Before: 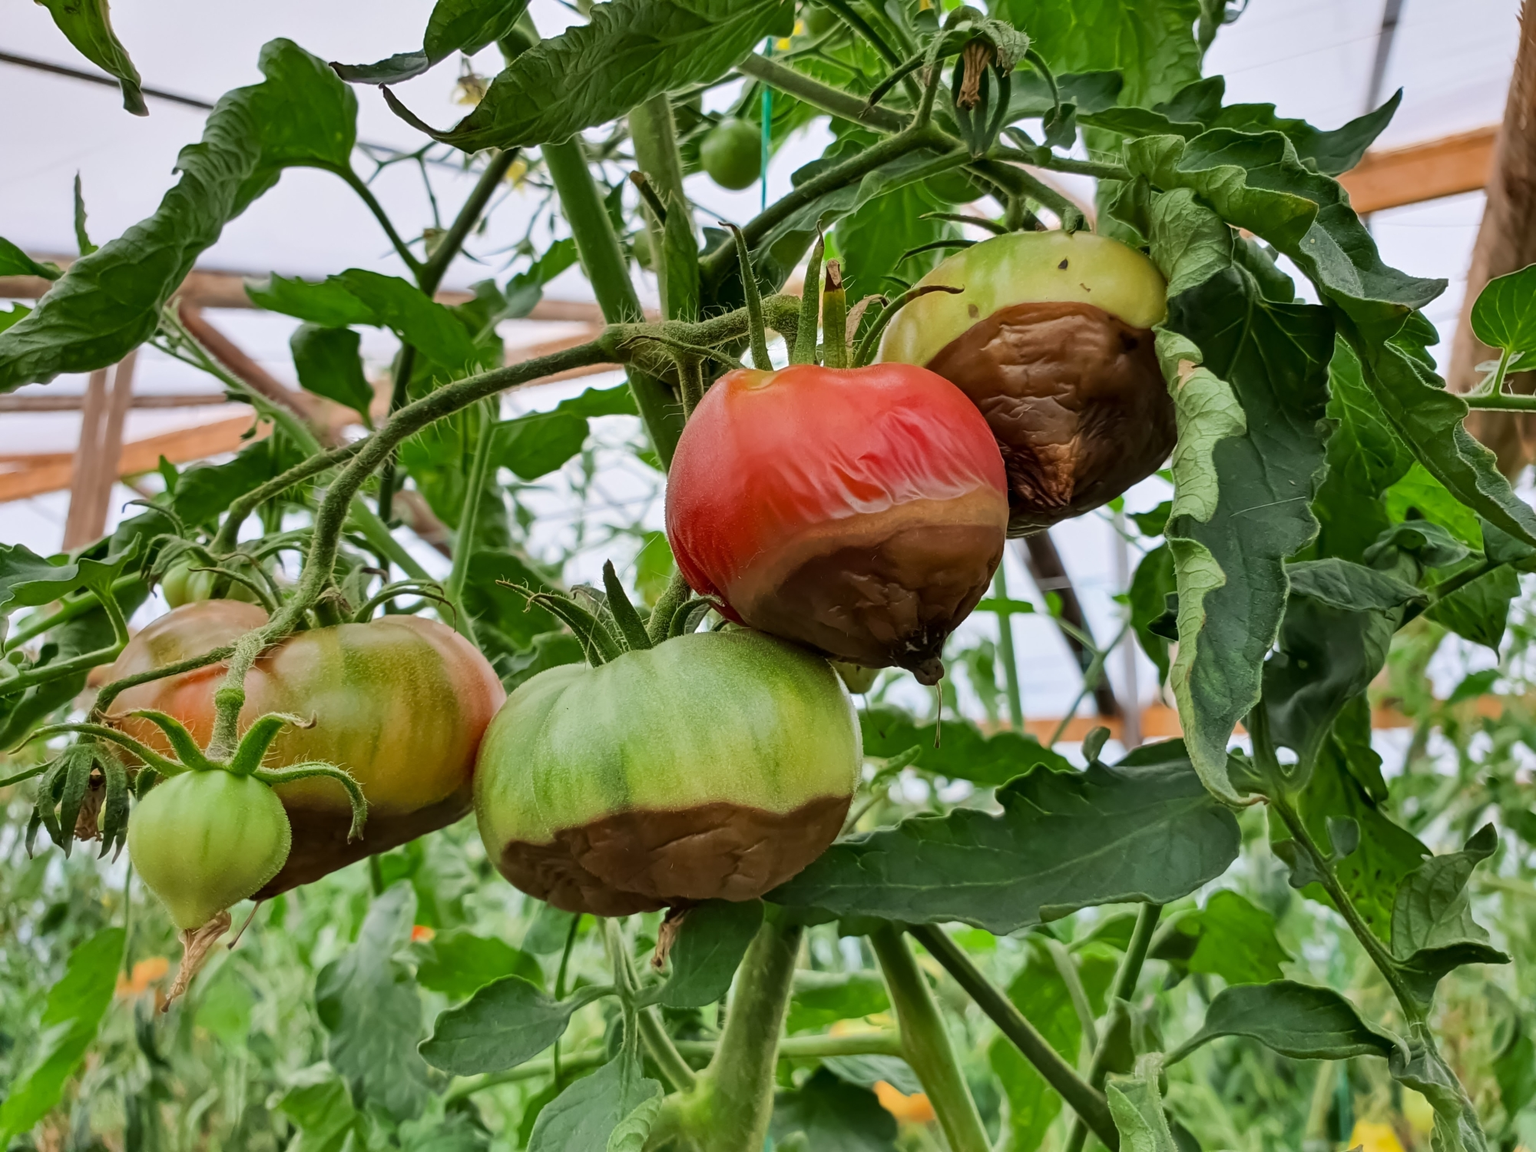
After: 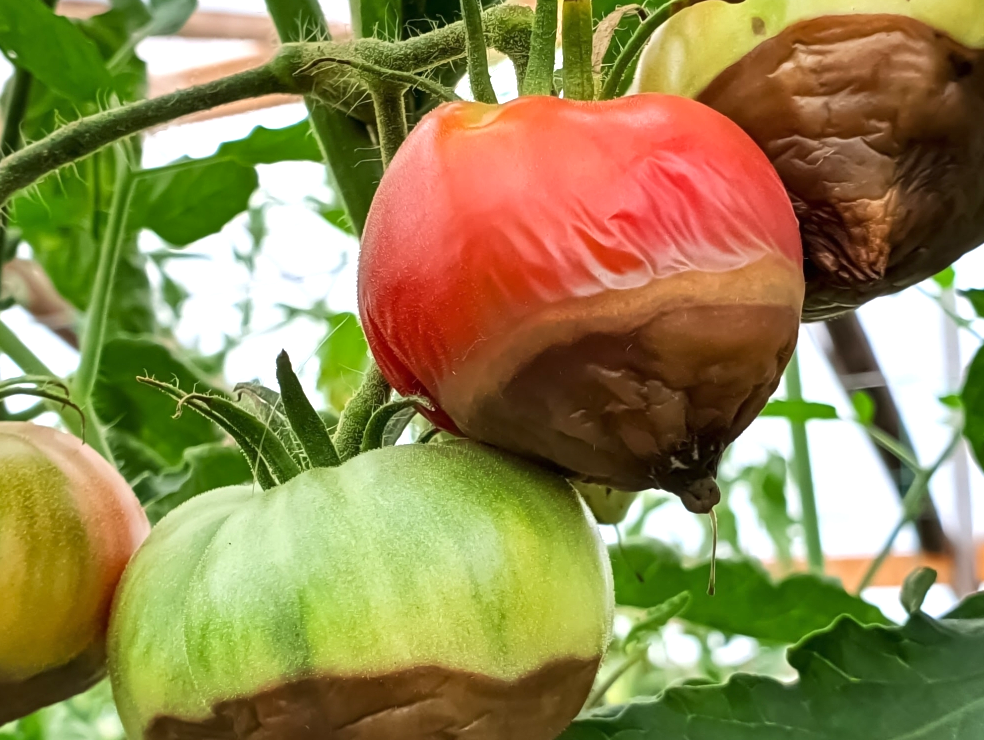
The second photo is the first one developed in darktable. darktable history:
shadows and highlights: shadows 31.56, highlights -32.87, soften with gaussian
exposure: black level correction 0, exposure 0.697 EV, compensate highlight preservation false
crop: left 25.47%, top 25.326%, right 25.282%, bottom 25.34%
